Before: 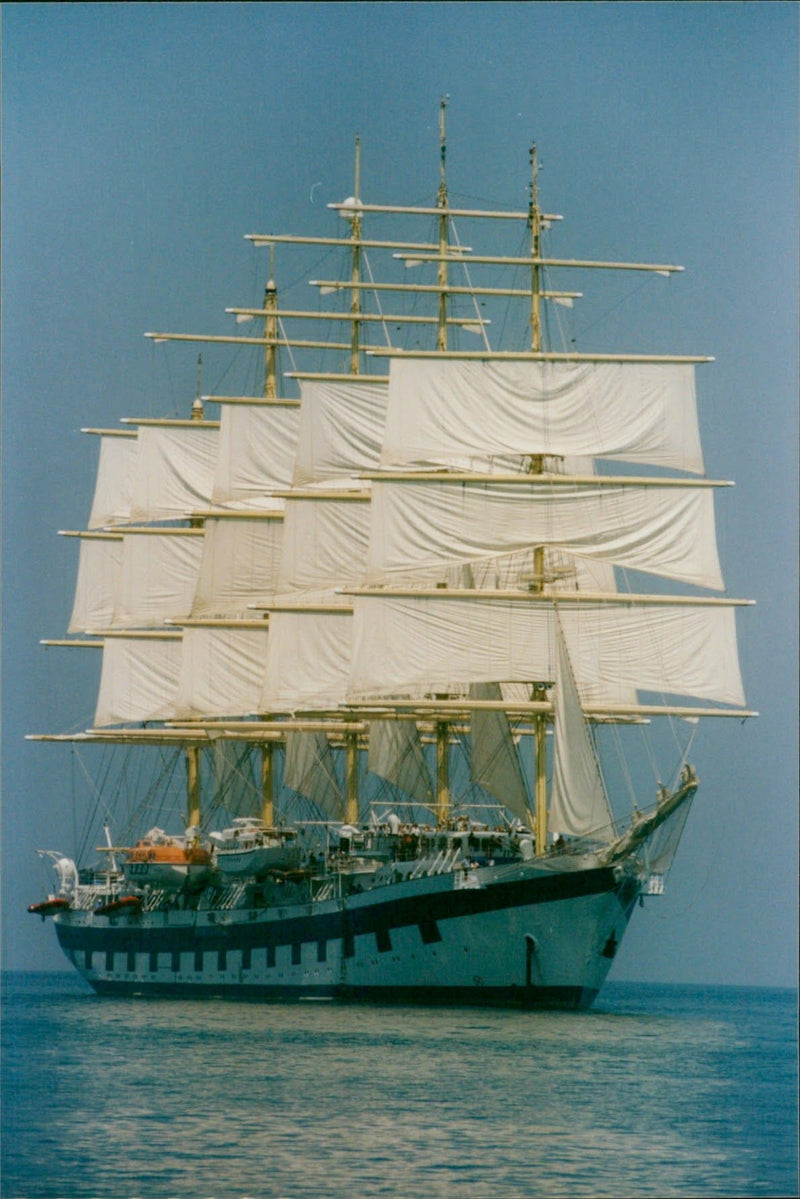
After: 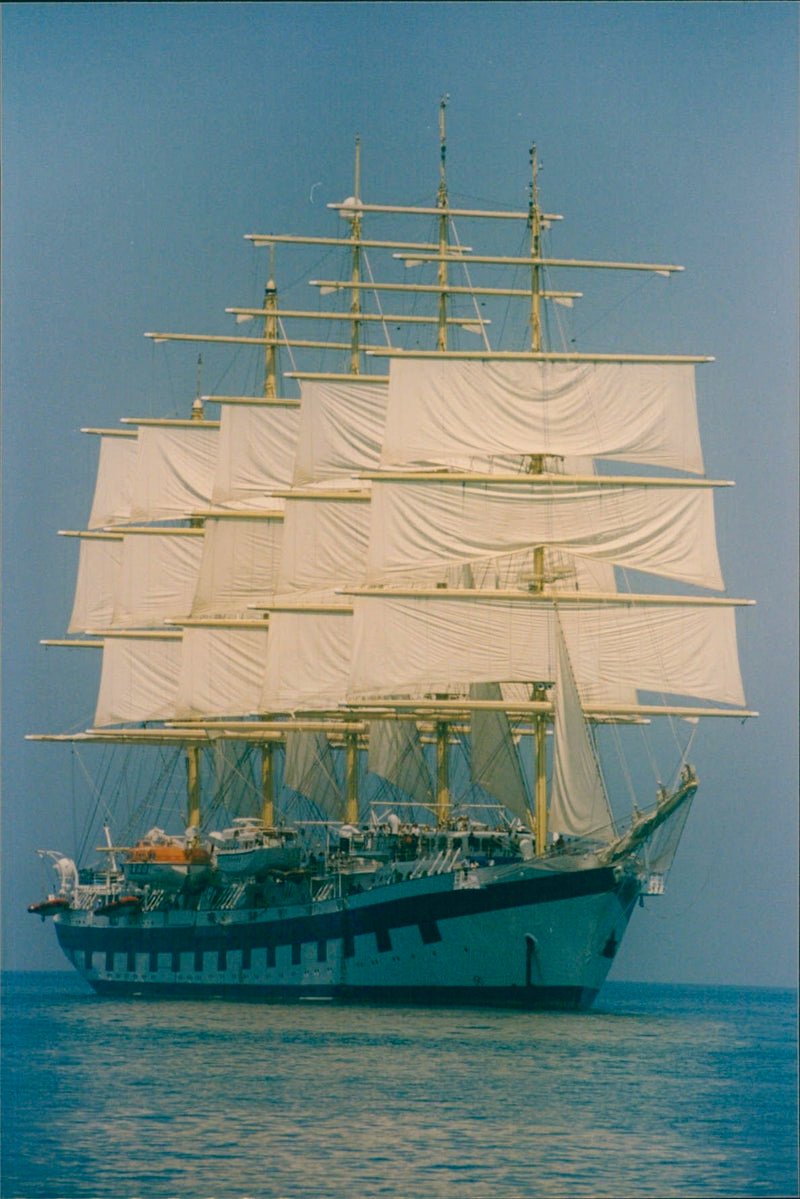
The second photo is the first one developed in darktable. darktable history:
contrast equalizer: y [[0.439, 0.44, 0.442, 0.457, 0.493, 0.498], [0.5 ×6], [0.5 ×6], [0 ×6], [0 ×6]]
color correction: highlights a* 10.31, highlights b* 14.53, shadows a* -9.82, shadows b* -14.86
